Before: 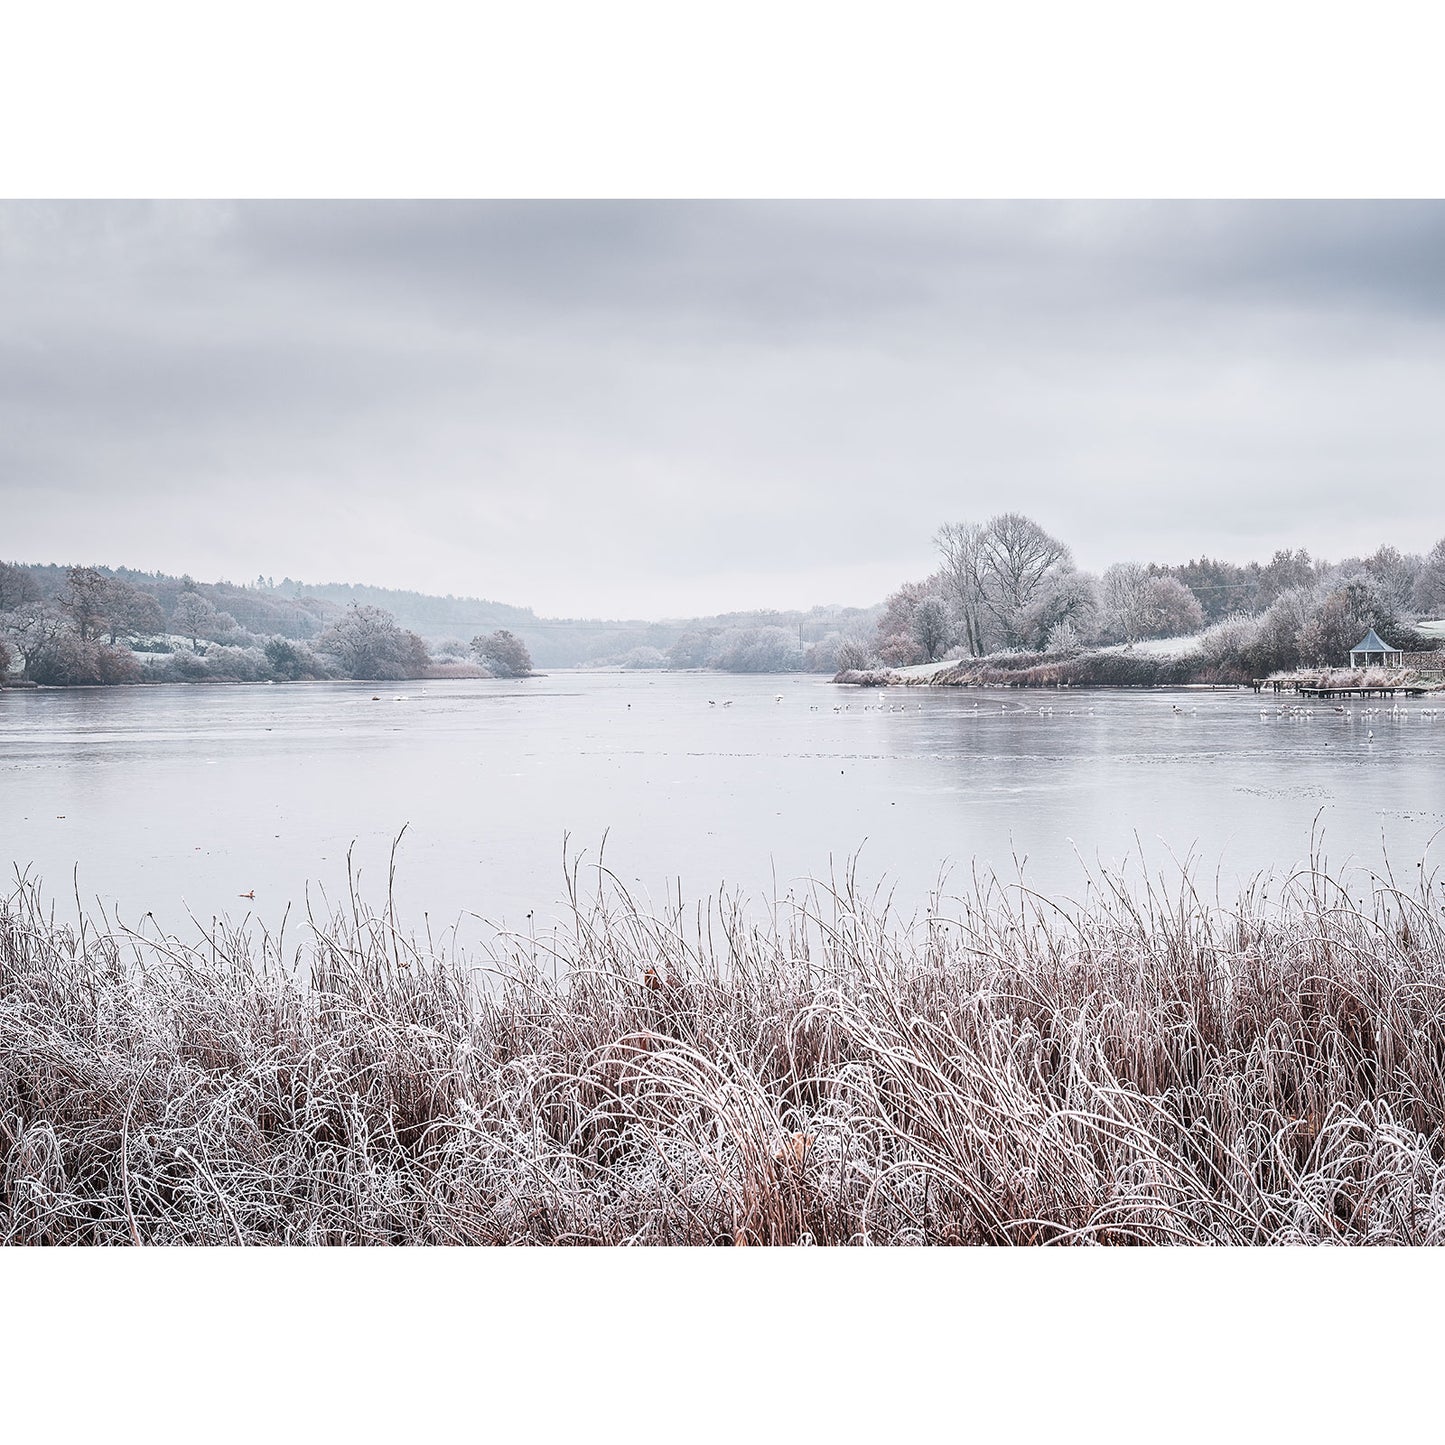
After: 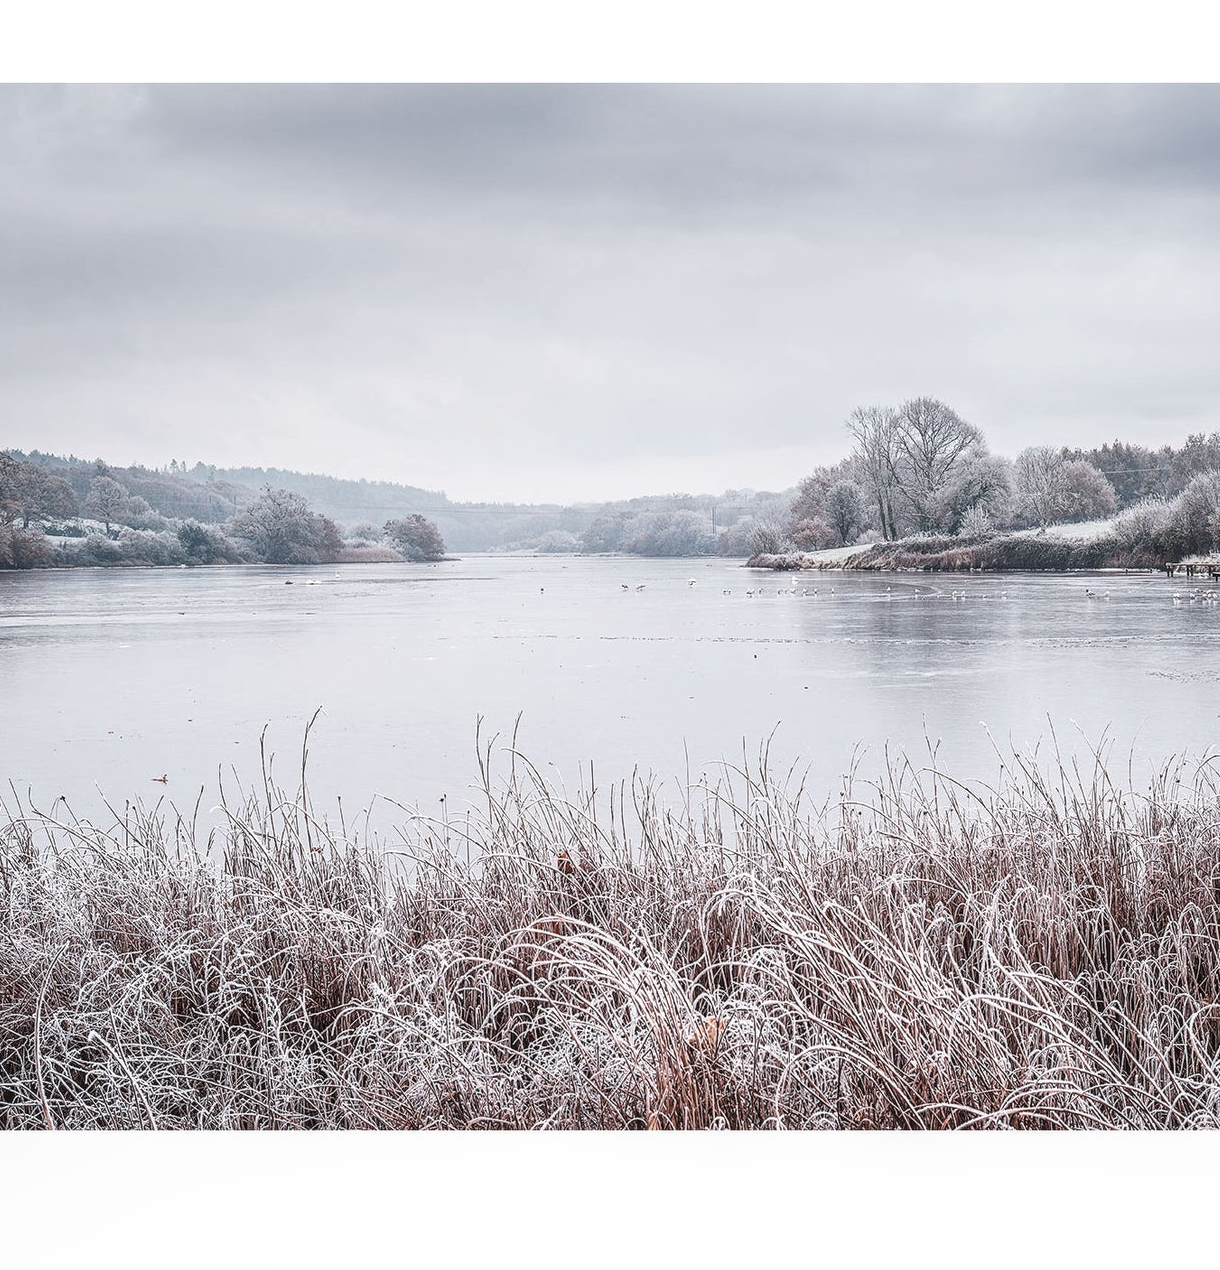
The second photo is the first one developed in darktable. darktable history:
local contrast: on, module defaults
crop: left 6.039%, top 8.081%, right 9.525%, bottom 4.016%
levels: mode automatic
